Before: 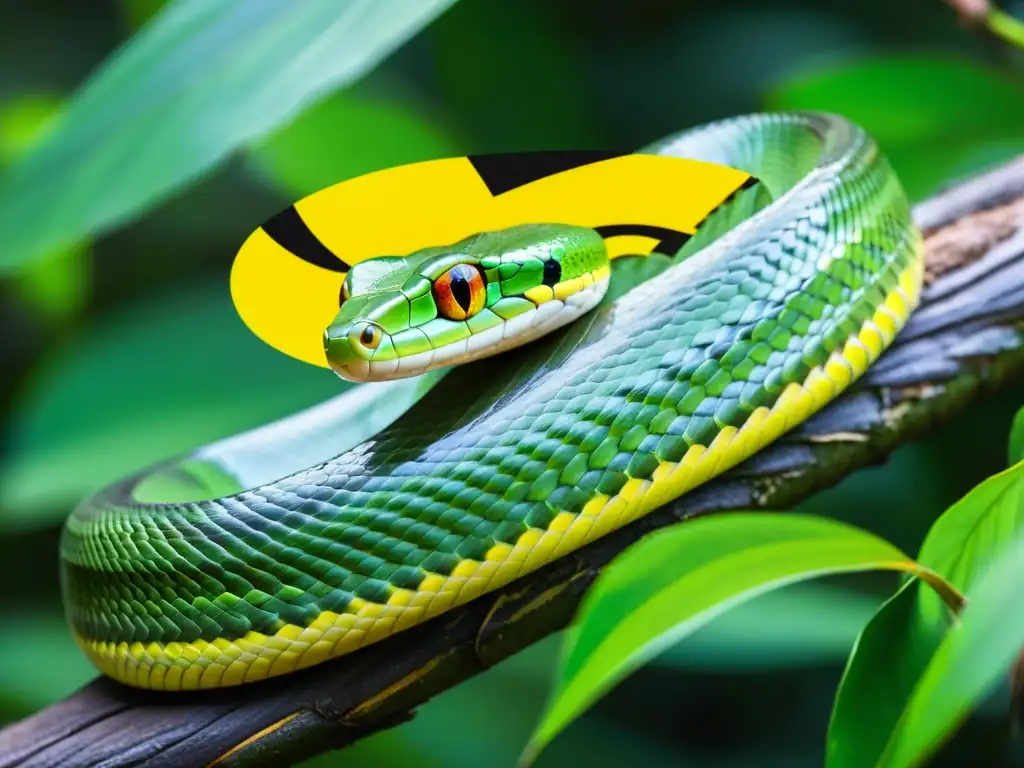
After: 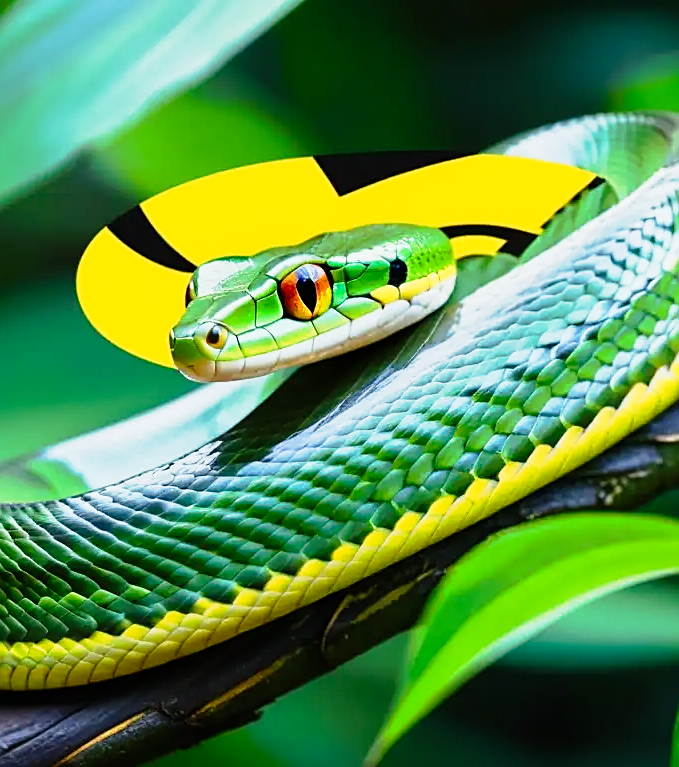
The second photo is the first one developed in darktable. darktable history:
exposure: exposure -0.041 EV, compensate exposure bias true, compensate highlight preservation false
tone curve: curves: ch0 [(0, 0) (0.105, 0.068) (0.195, 0.162) (0.283, 0.283) (0.384, 0.404) (0.485, 0.531) (0.638, 0.681) (0.795, 0.879) (1, 0.977)]; ch1 [(0, 0) (0.161, 0.092) (0.35, 0.33) (0.379, 0.401) (0.456, 0.469) (0.504, 0.498) (0.53, 0.532) (0.58, 0.619) (0.635, 0.671) (1, 1)]; ch2 [(0, 0) (0.371, 0.362) (0.437, 0.437) (0.483, 0.484) (0.53, 0.515) (0.56, 0.58) (0.622, 0.606) (1, 1)], preserve colors none
crop and rotate: left 15.123%, right 18.511%
sharpen: on, module defaults
